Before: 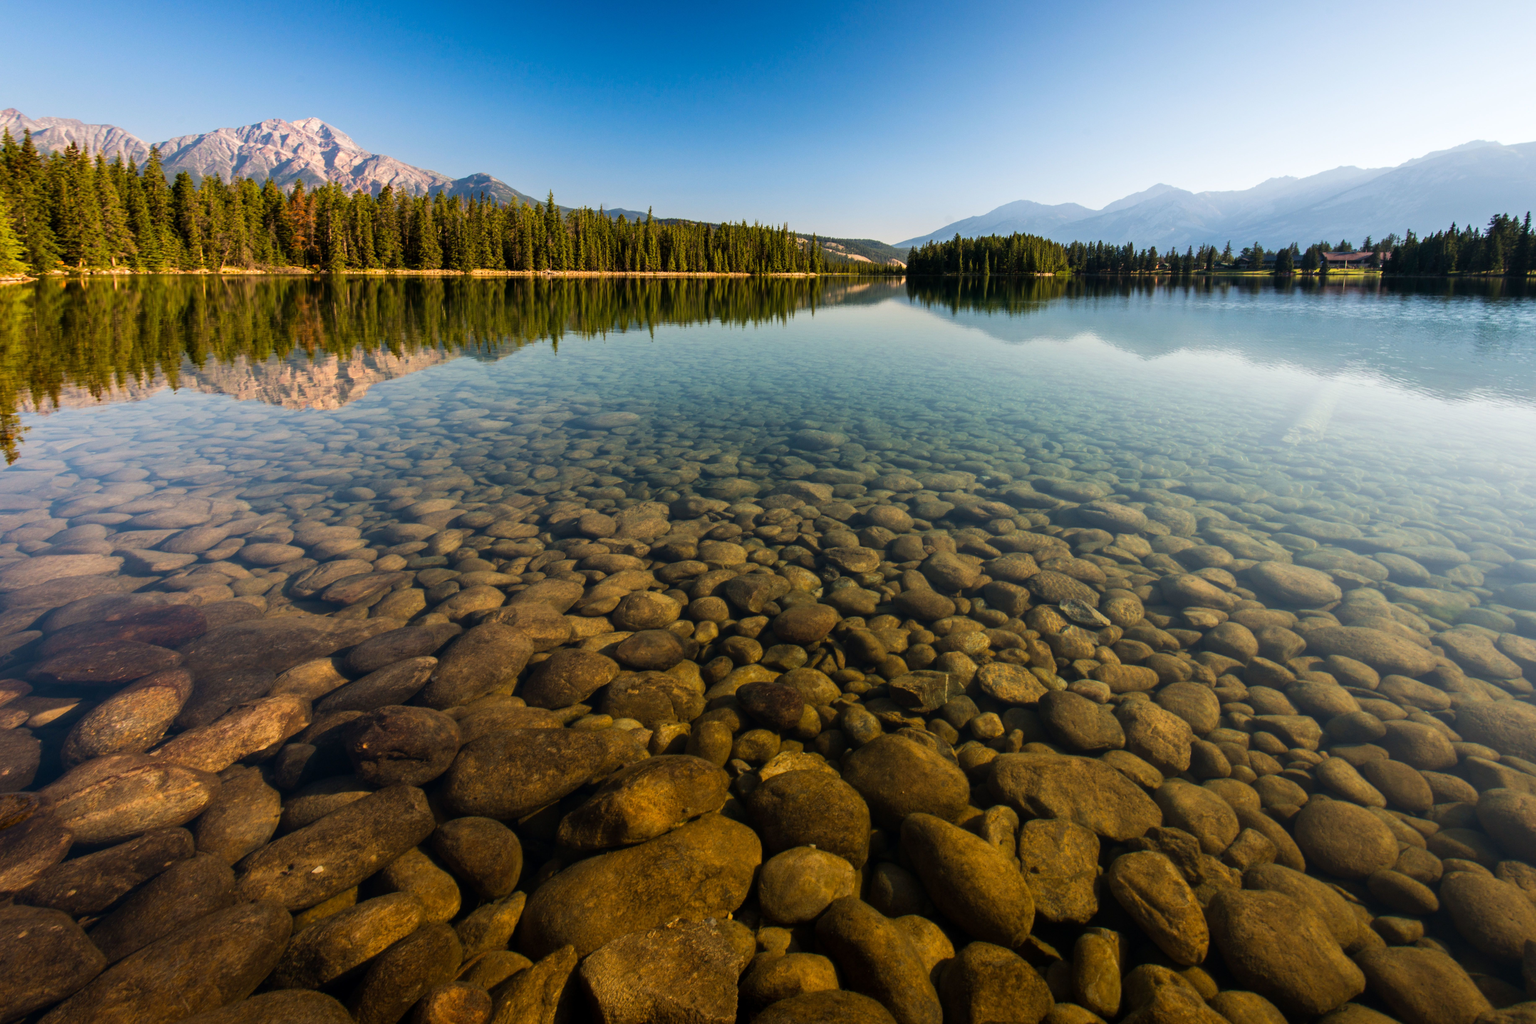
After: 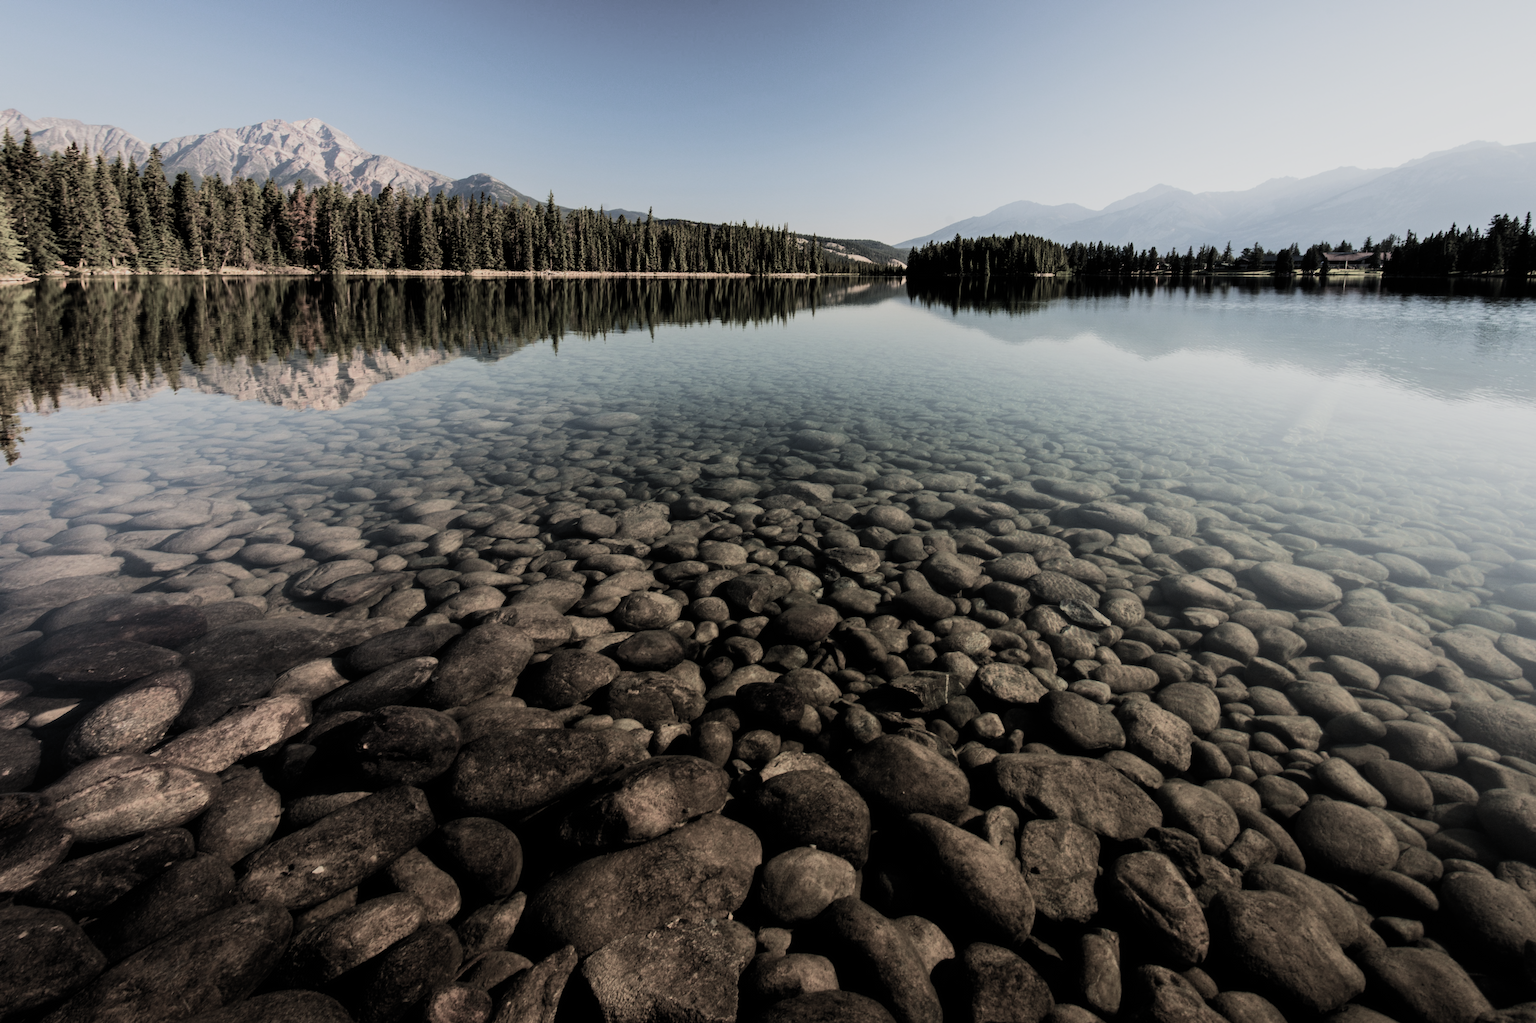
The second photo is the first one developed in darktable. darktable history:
filmic rgb: black relative exposure -5.08 EV, white relative exposure 3.98 EV, hardness 2.89, contrast 1.299, highlights saturation mix -30.67%, preserve chrominance RGB euclidean norm, color science v5 (2021), contrast in shadows safe, contrast in highlights safe
